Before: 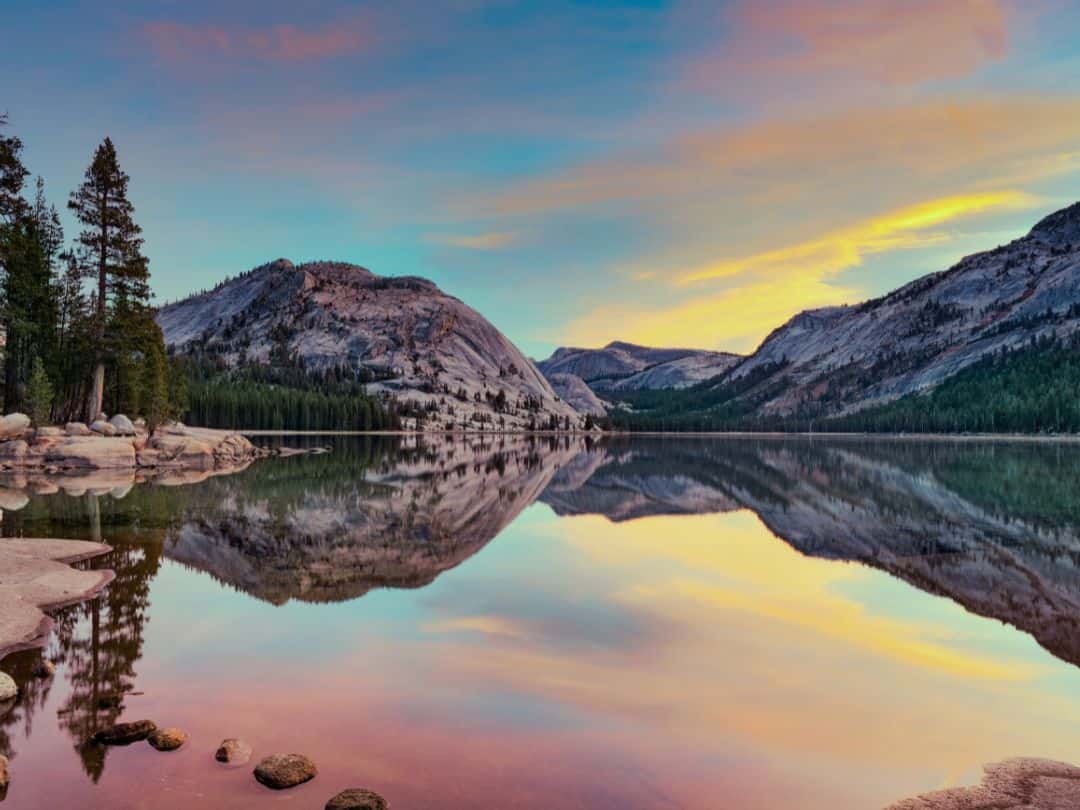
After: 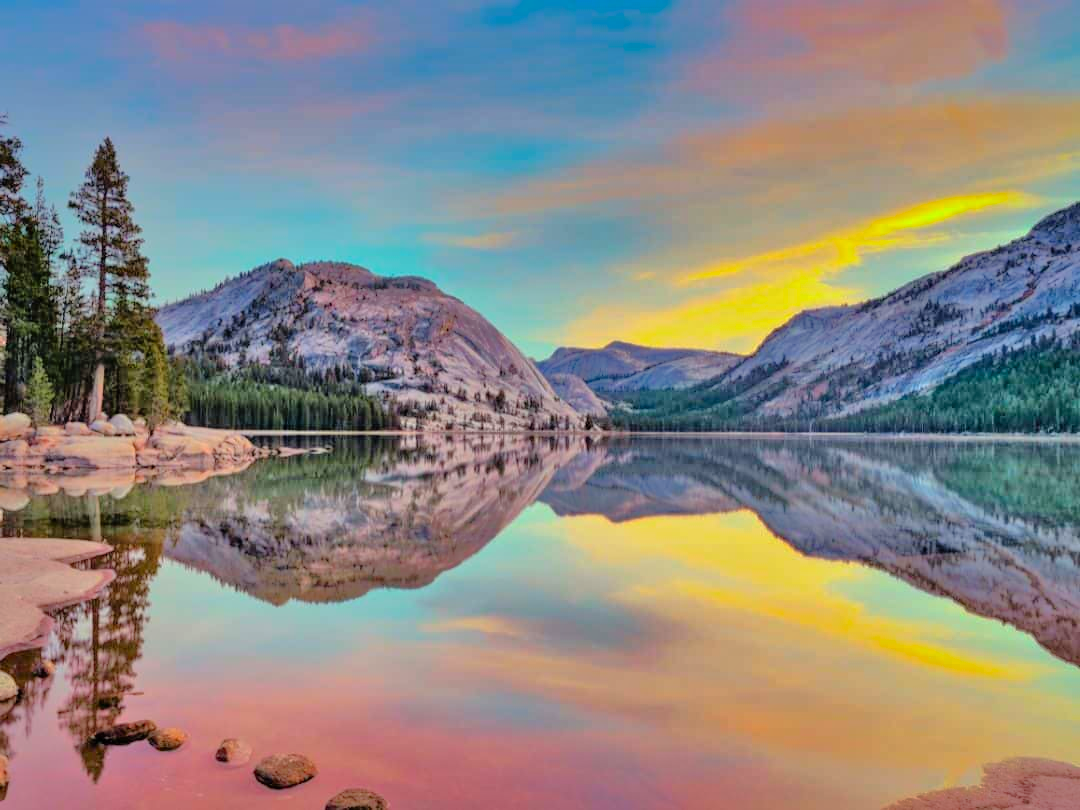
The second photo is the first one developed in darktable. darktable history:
tone equalizer: -7 EV 0.148 EV, -6 EV 0.617 EV, -5 EV 1.17 EV, -4 EV 1.34 EV, -3 EV 1.18 EV, -2 EV 0.6 EV, -1 EV 0.146 EV
shadows and highlights: shadows -18.8, highlights -73.09
contrast brightness saturation: contrast 0.203, brightness 0.167, saturation 0.23
